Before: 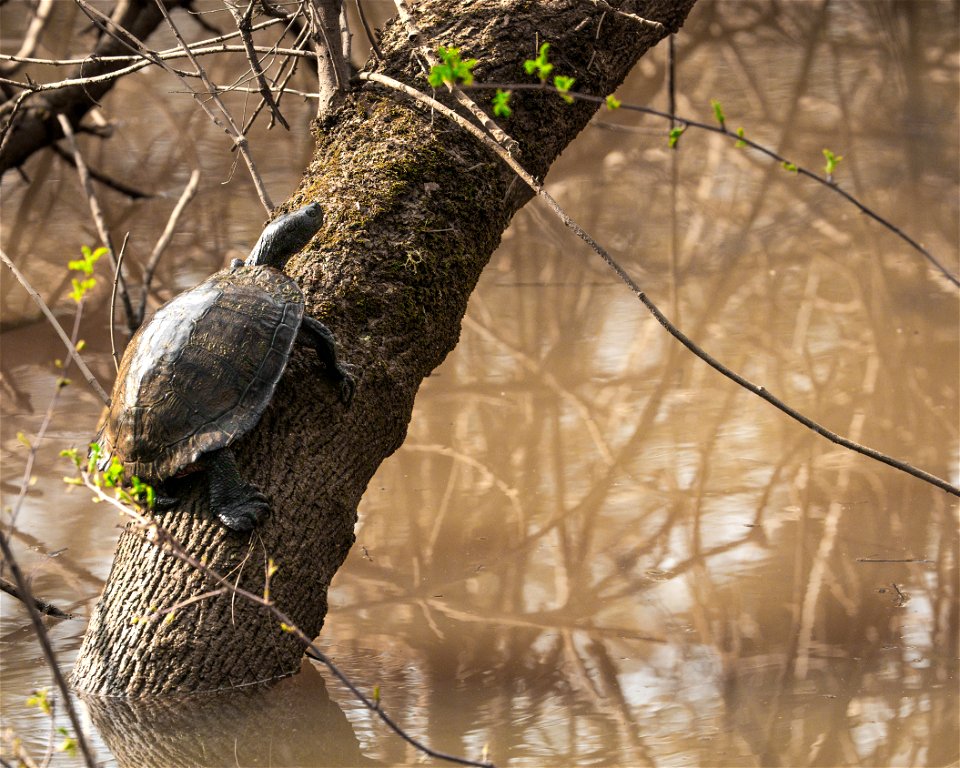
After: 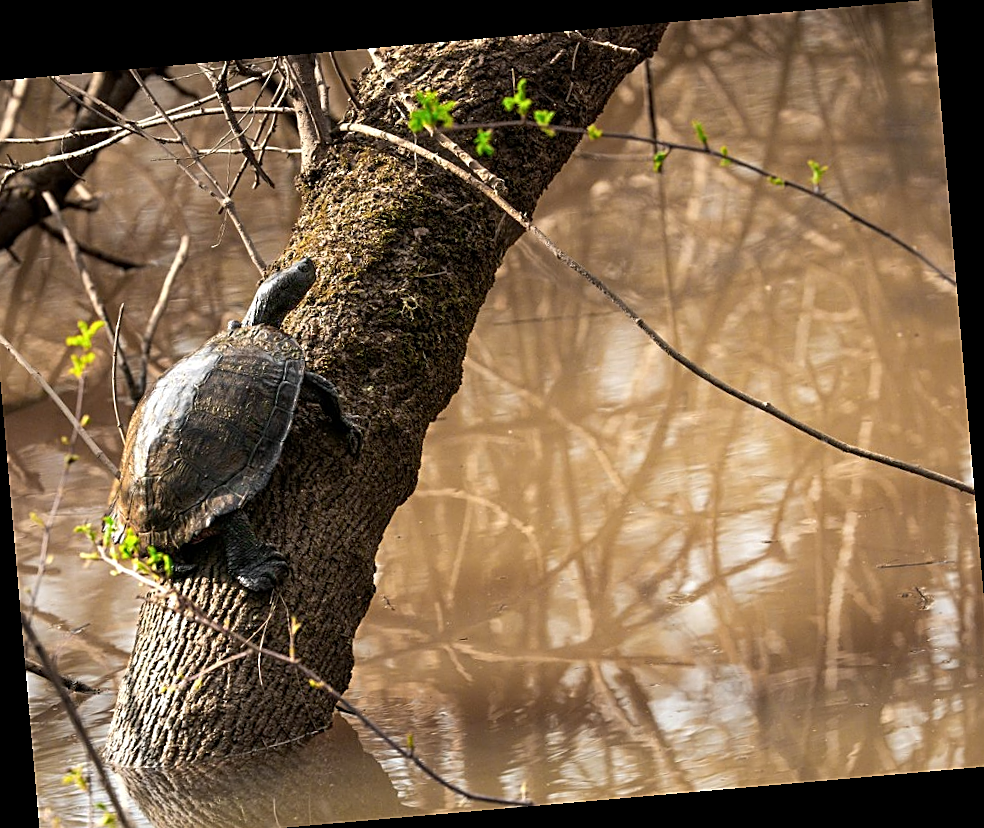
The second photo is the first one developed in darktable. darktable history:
crop and rotate: left 2.536%, right 1.107%, bottom 2.246%
sharpen: on, module defaults
rotate and perspective: rotation -4.98°, automatic cropping off
